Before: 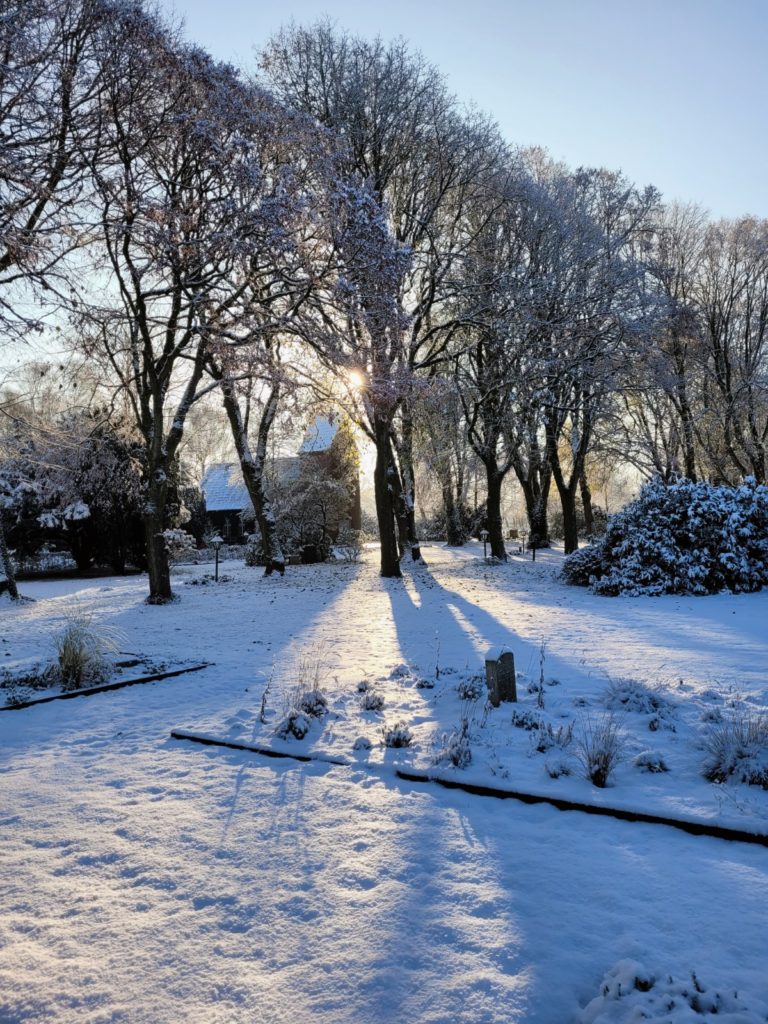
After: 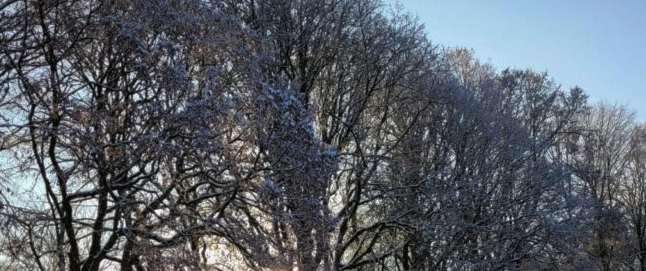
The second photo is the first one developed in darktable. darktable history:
crop and rotate: left 9.659%, top 9.655%, right 6.159%, bottom 63.811%
tone curve: curves: ch0 [(0, 0) (0.797, 0.684) (1, 1)], preserve colors none
